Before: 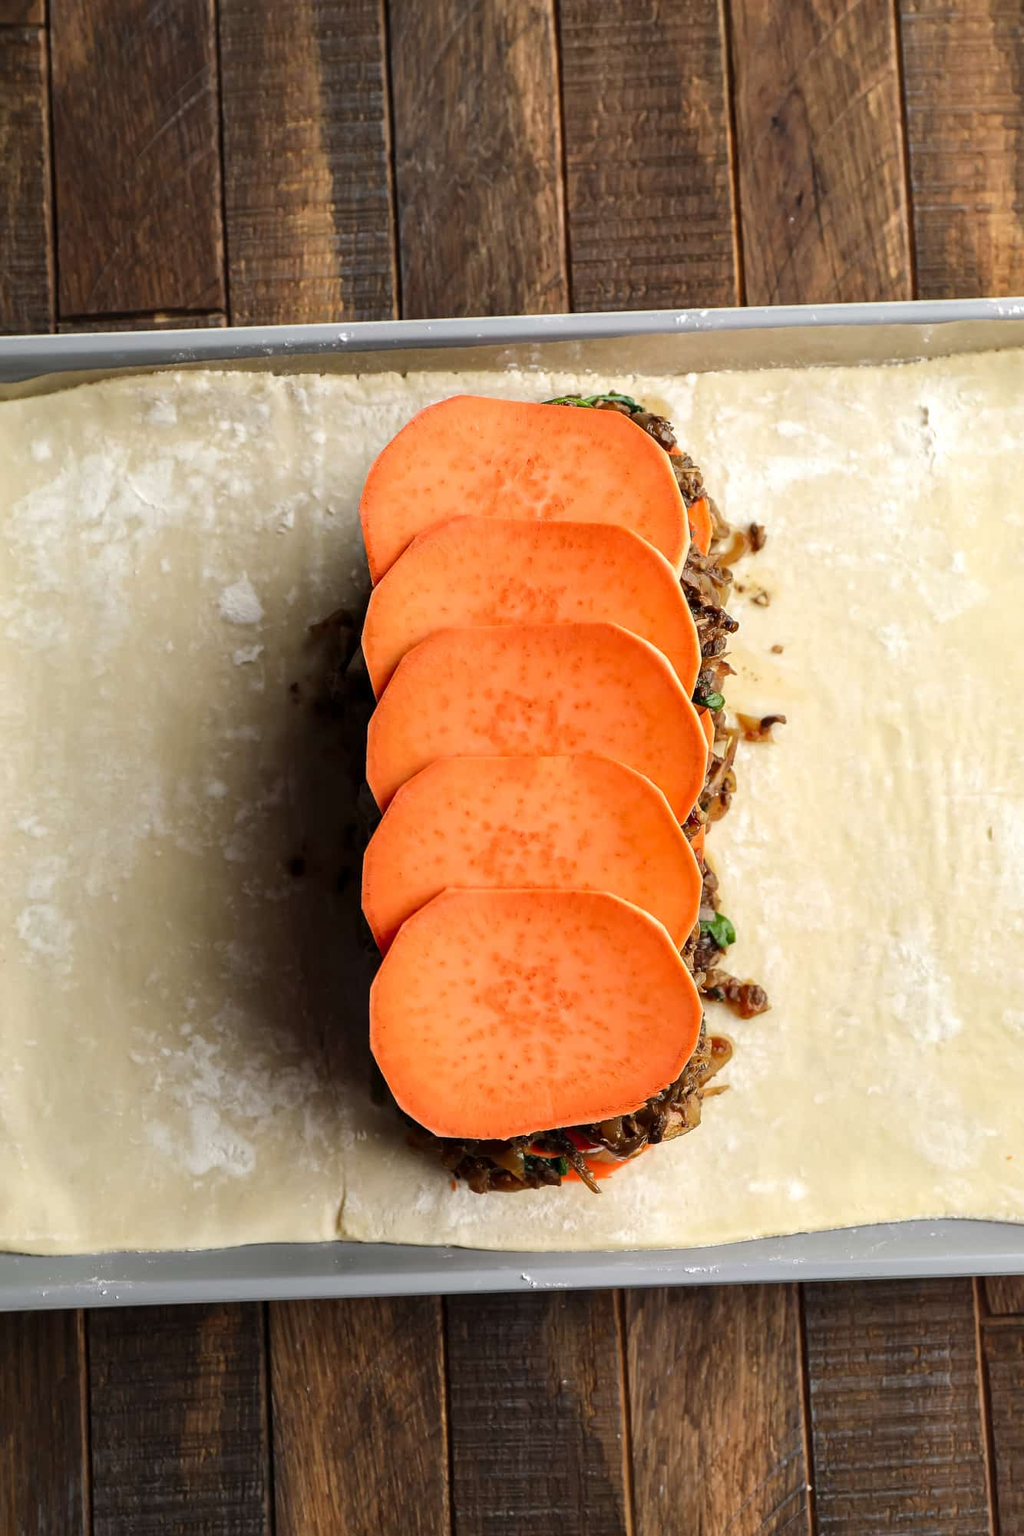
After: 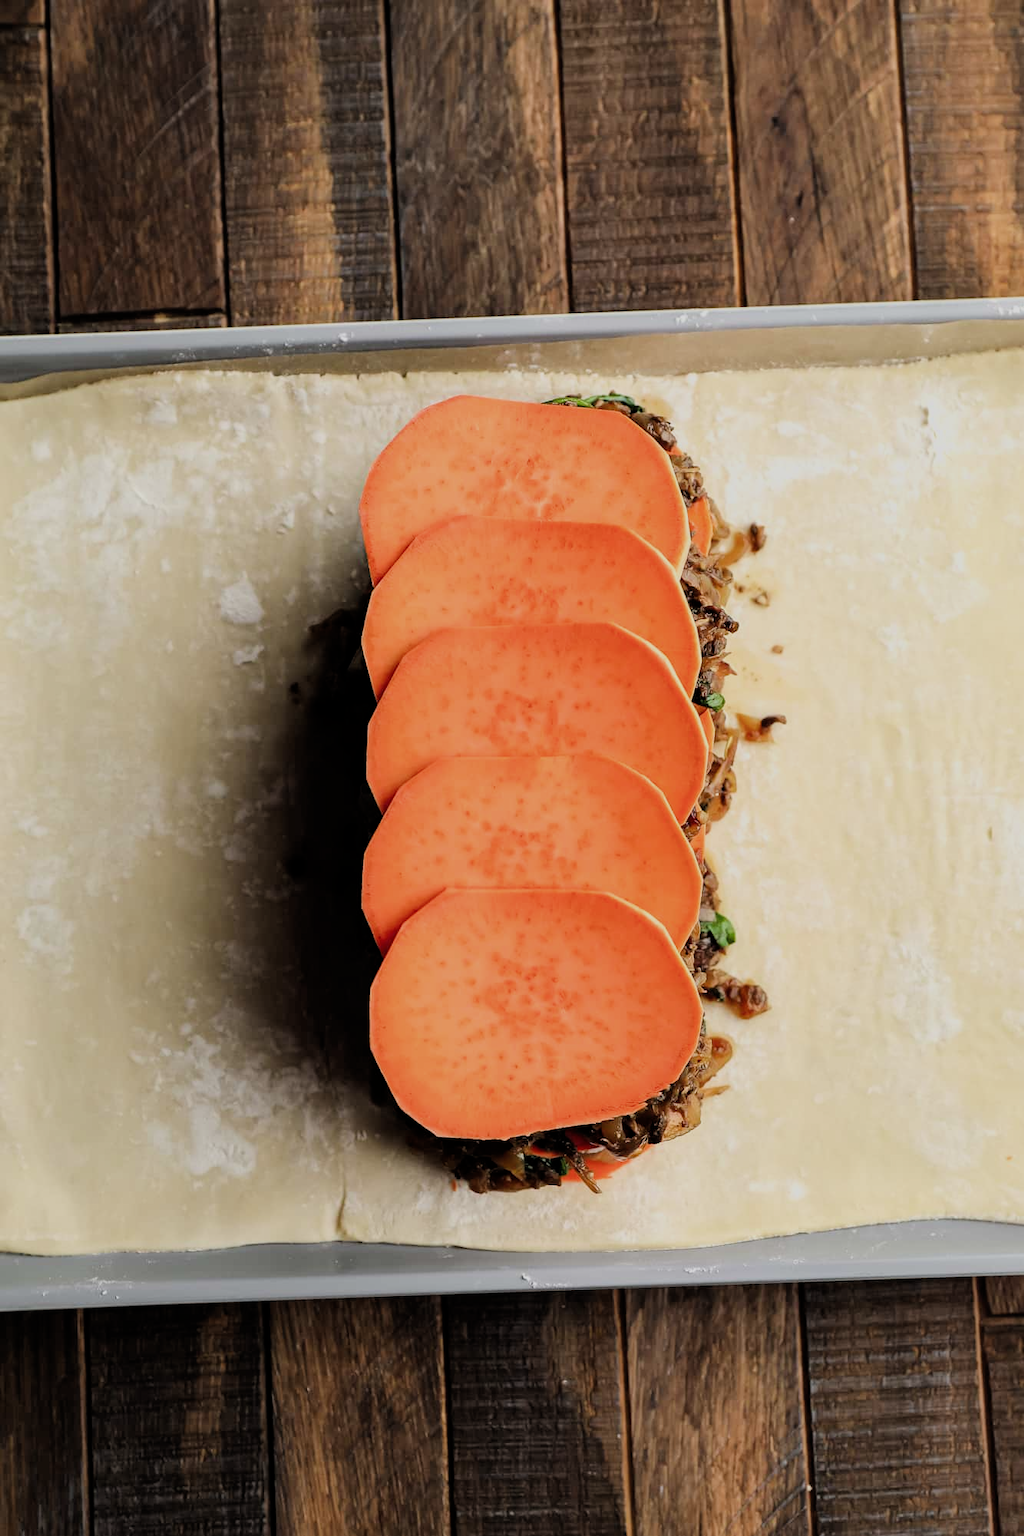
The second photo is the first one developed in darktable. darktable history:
filmic rgb: black relative exposure -9.16 EV, white relative exposure 6.76 EV, hardness 3.09, contrast 1.053, add noise in highlights 0.002, color science v3 (2019), use custom middle-gray values true, contrast in highlights soft
